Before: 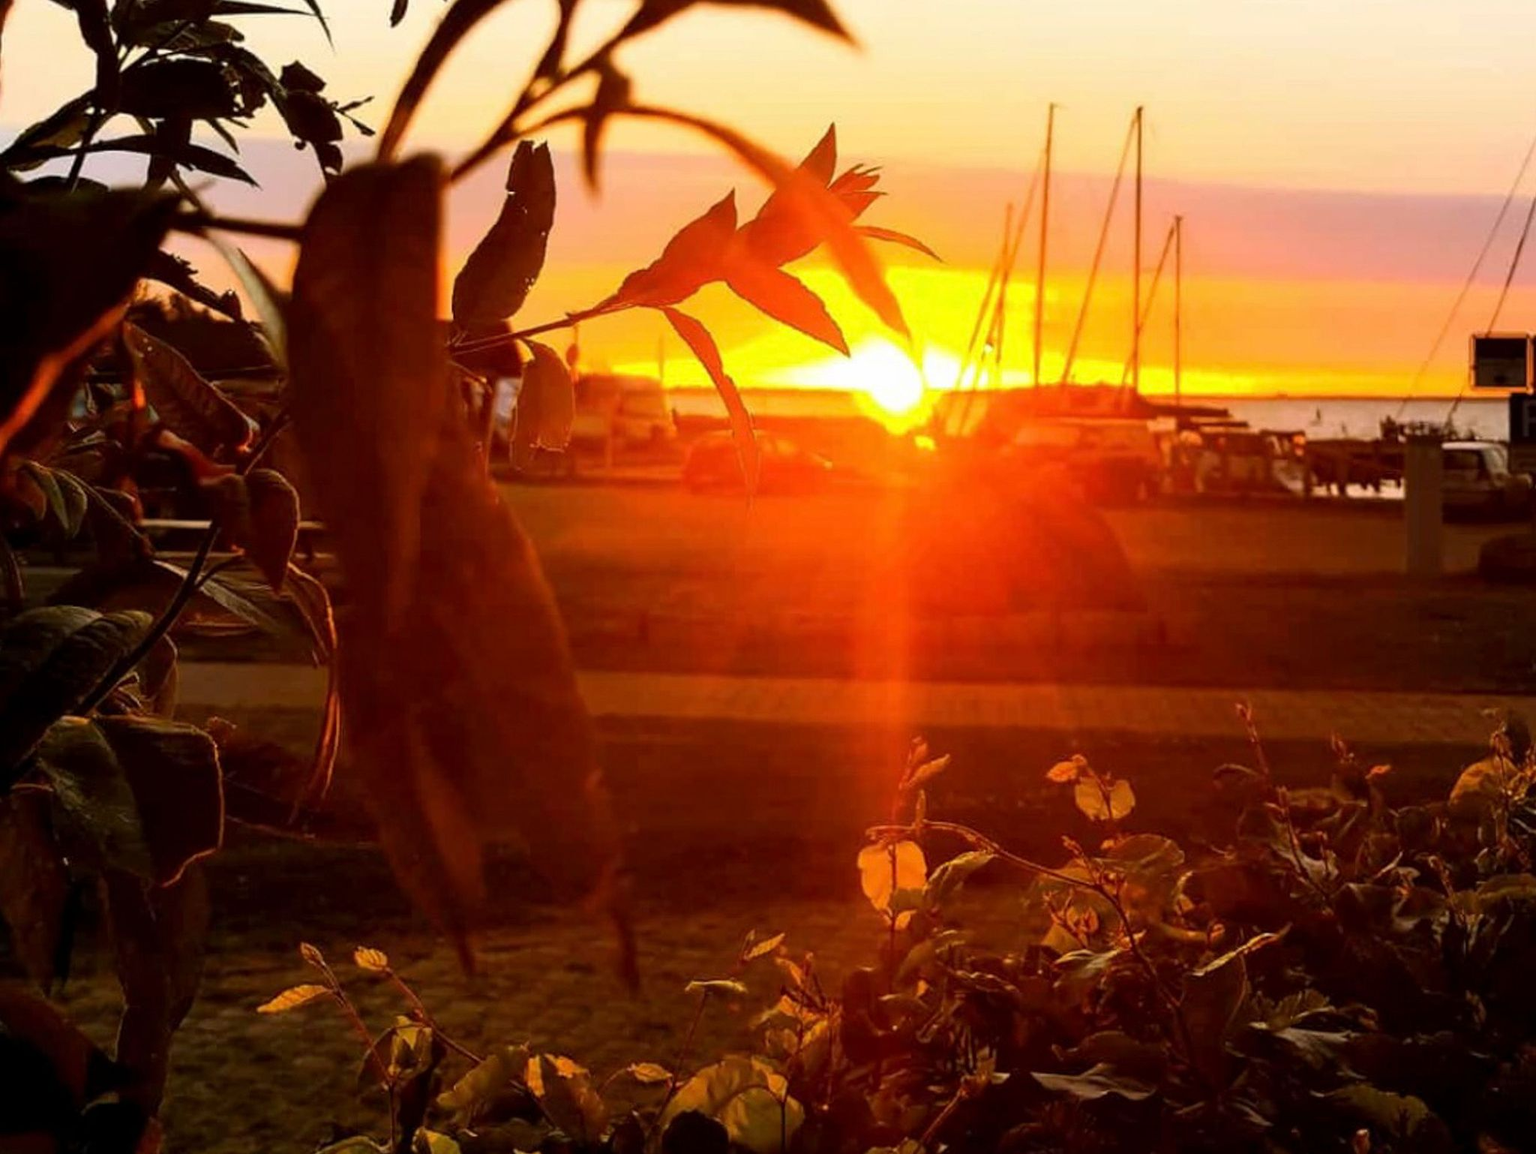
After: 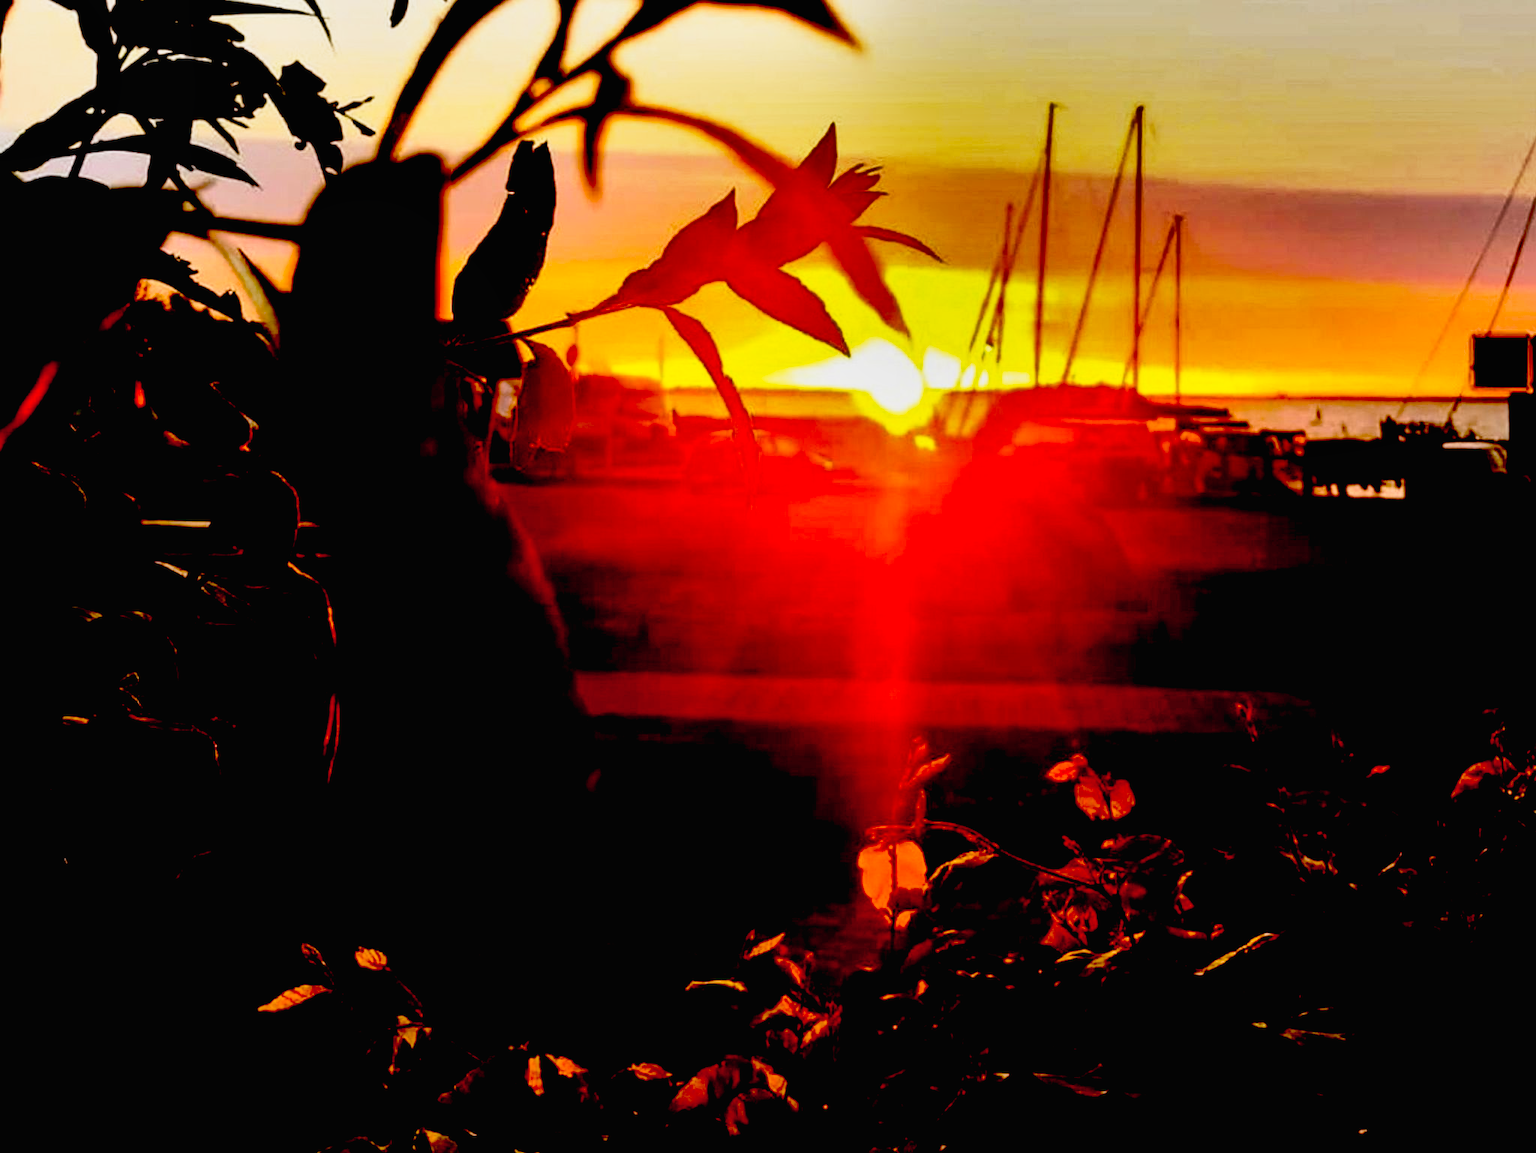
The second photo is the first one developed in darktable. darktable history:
exposure: black level correction 0.098, exposure -0.09 EV, compensate highlight preservation false
tone curve: curves: ch0 [(0, 0.009) (0.105, 0.08) (0.195, 0.18) (0.283, 0.316) (0.384, 0.434) (0.485, 0.531) (0.638, 0.69) (0.81, 0.872) (1, 0.977)]; ch1 [(0, 0) (0.161, 0.092) (0.35, 0.33) (0.379, 0.401) (0.456, 0.469) (0.498, 0.502) (0.52, 0.536) (0.586, 0.617) (0.635, 0.655) (1, 1)]; ch2 [(0, 0) (0.371, 0.362) (0.437, 0.437) (0.483, 0.484) (0.53, 0.515) (0.56, 0.571) (0.622, 0.606) (1, 1)], preserve colors none
shadows and highlights: shadows 24.43, highlights -76.53, soften with gaussian
